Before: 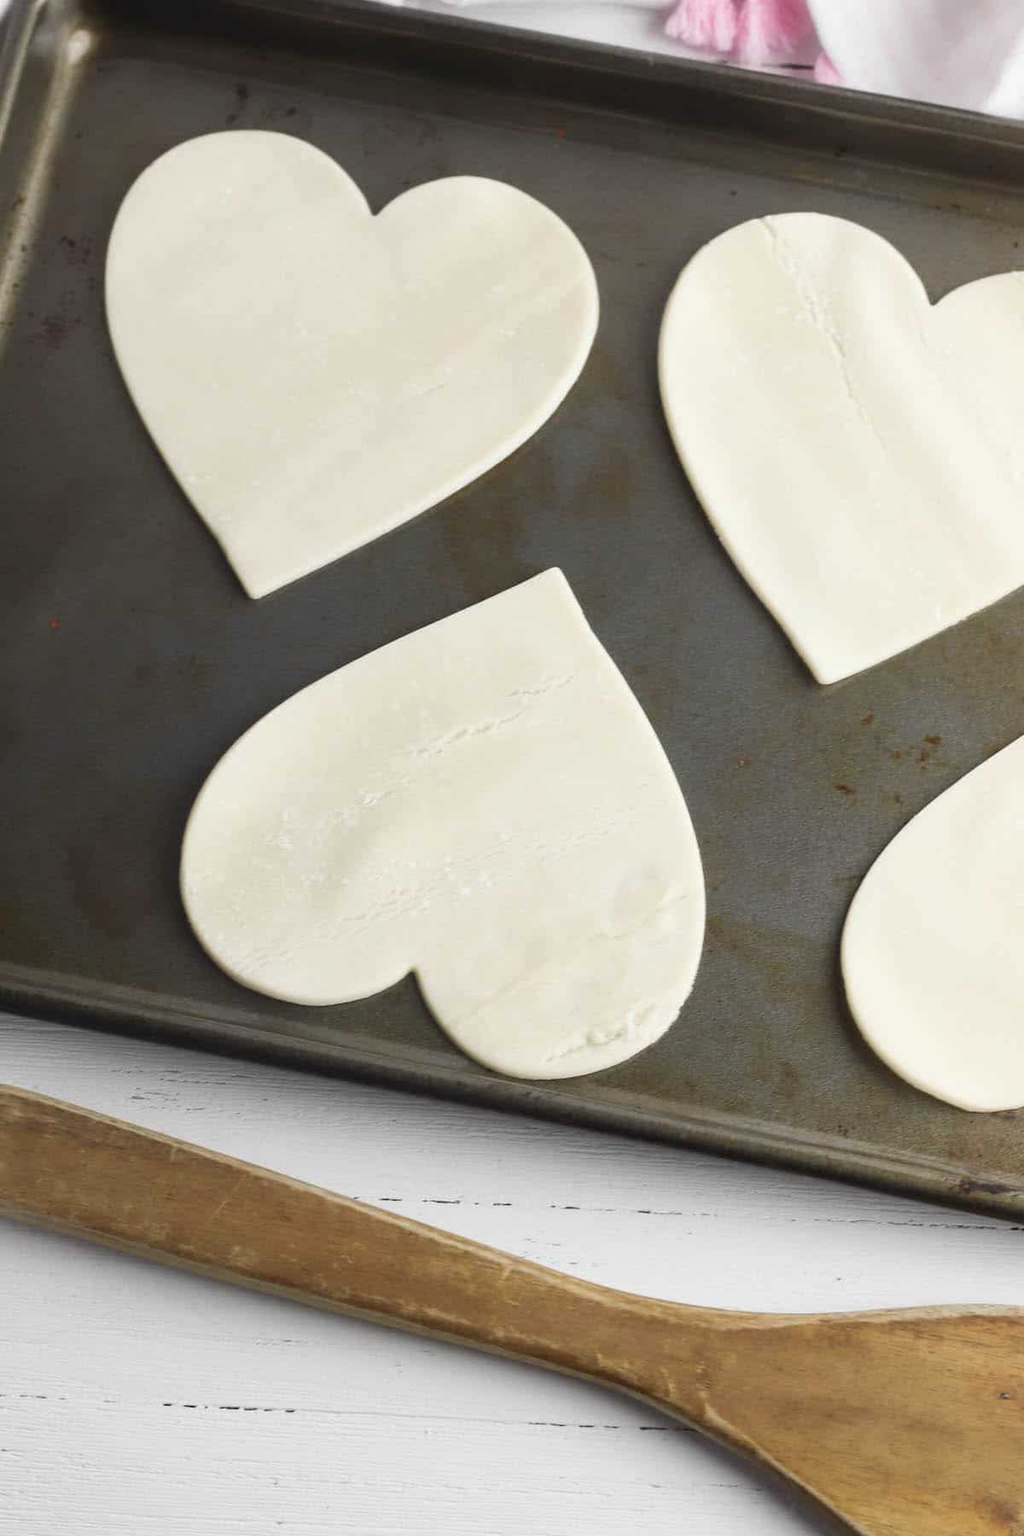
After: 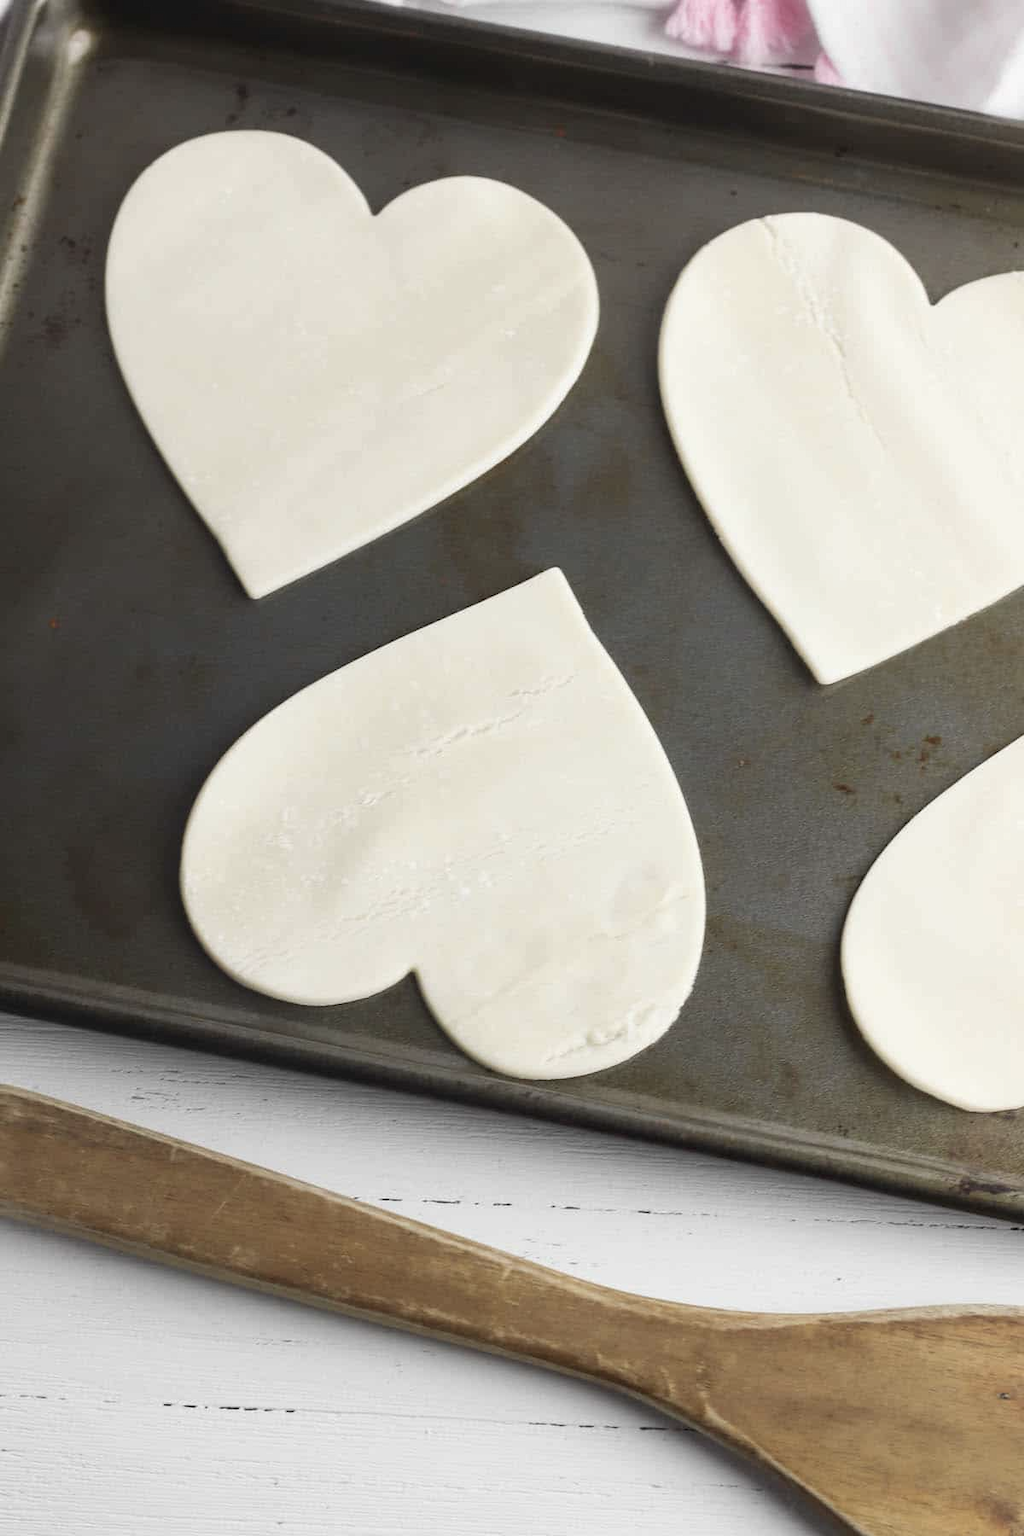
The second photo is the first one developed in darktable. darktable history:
contrast brightness saturation: contrast 0.057, brightness -0.009, saturation -0.211
